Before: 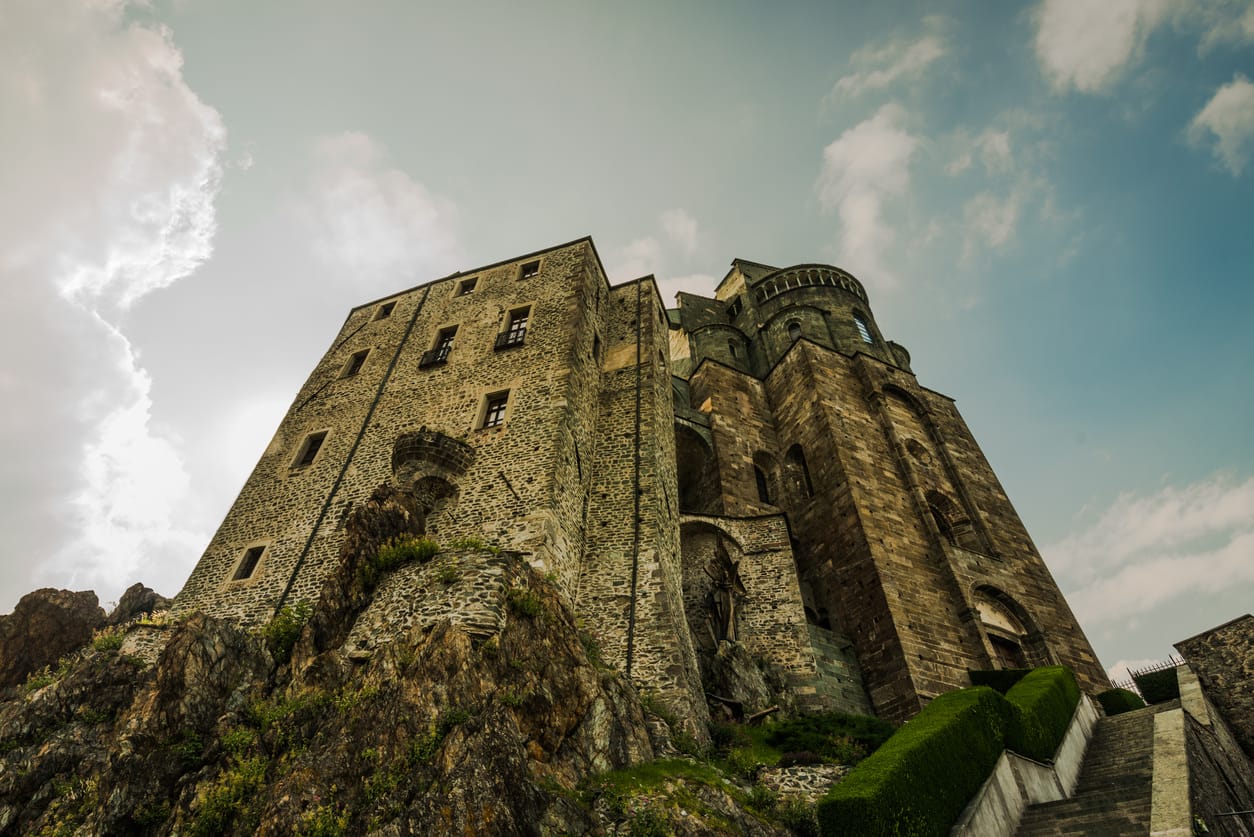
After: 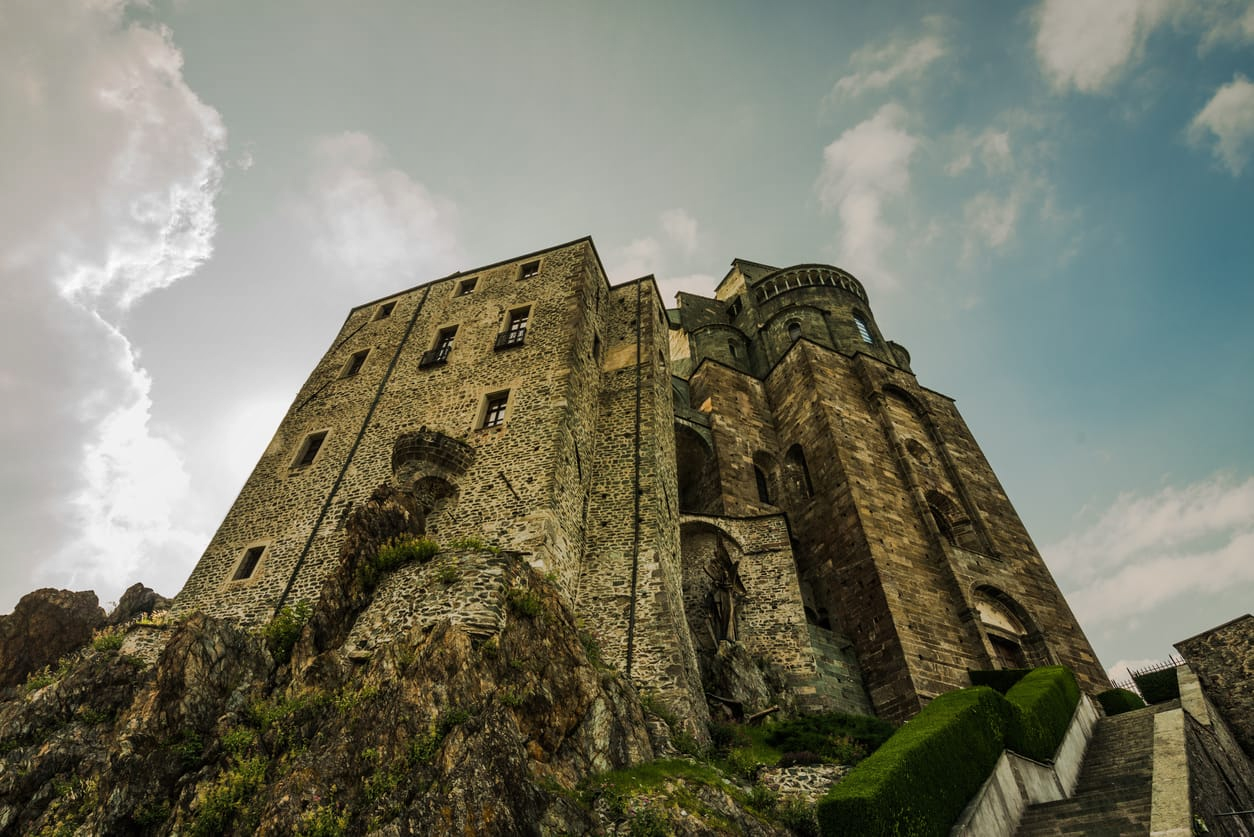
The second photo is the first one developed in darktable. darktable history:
shadows and highlights: shadows 22.81, highlights -48.79, shadows color adjustment 97.99%, highlights color adjustment 58.39%, soften with gaussian
exposure: compensate highlight preservation false
